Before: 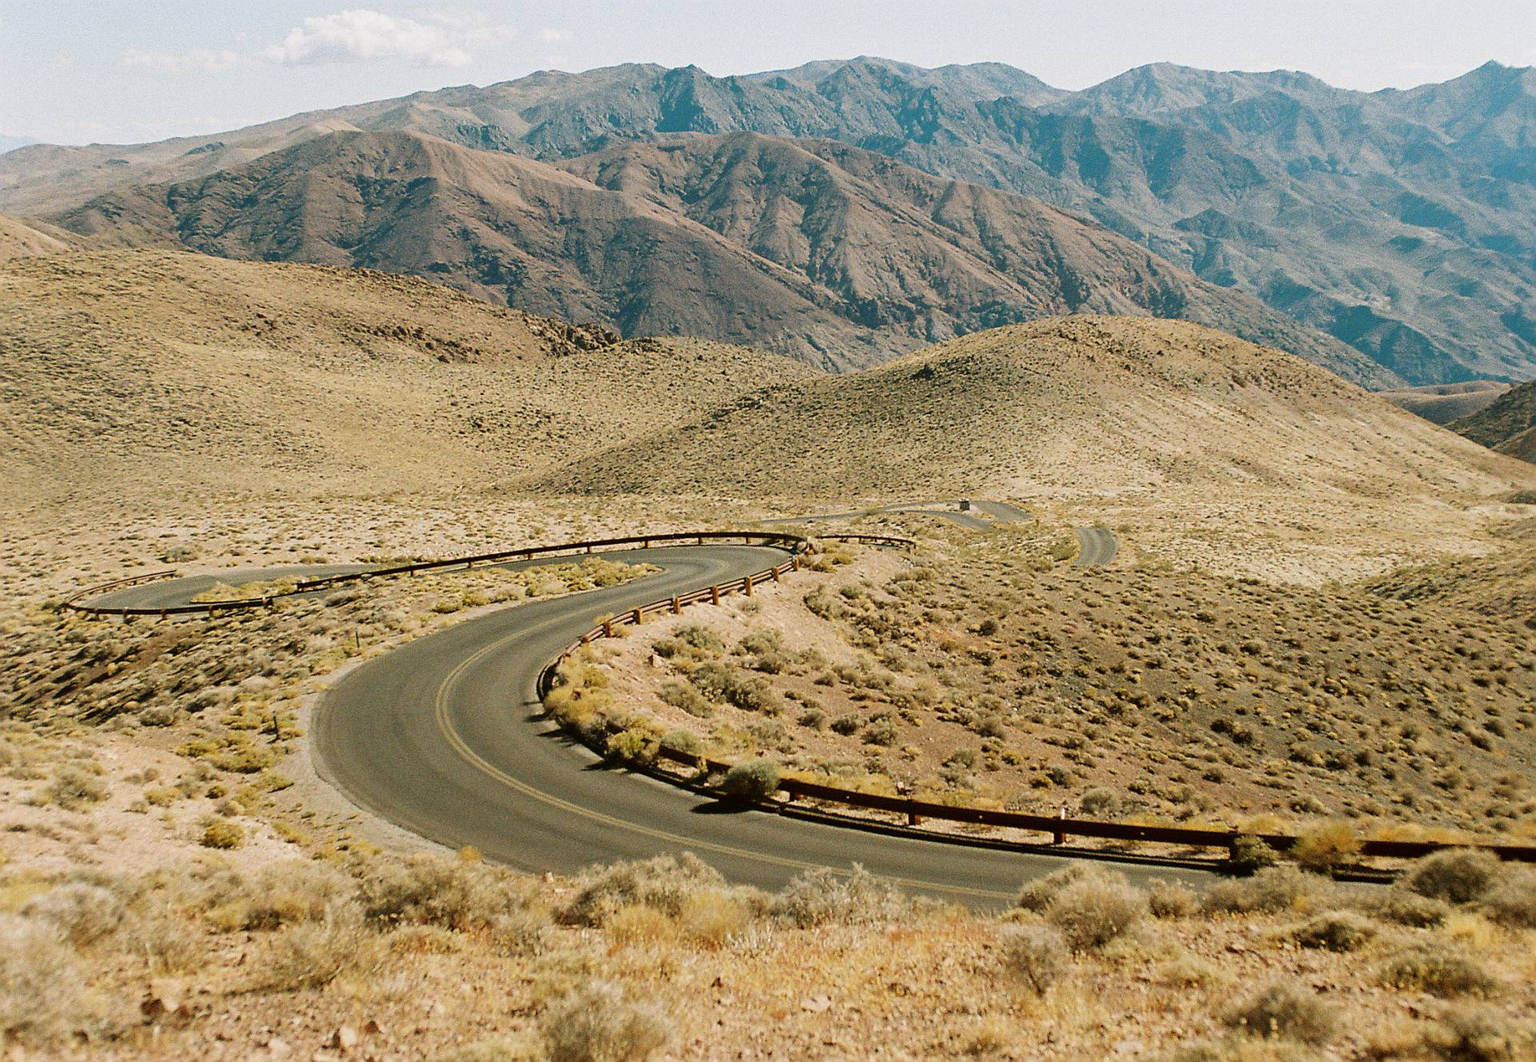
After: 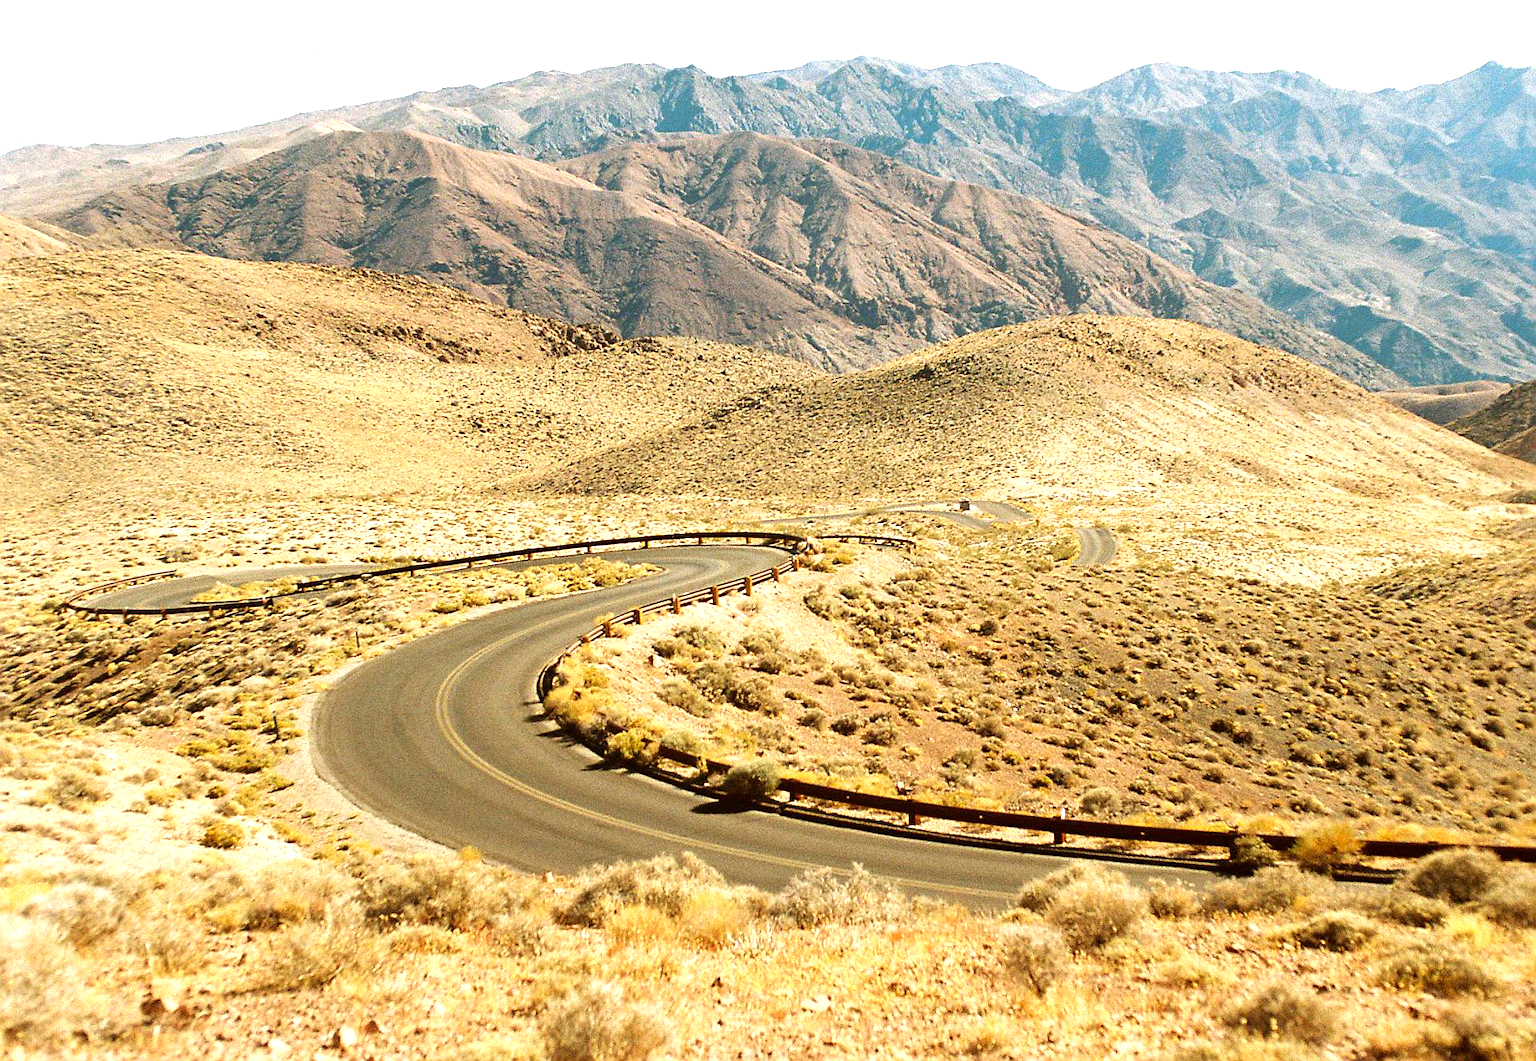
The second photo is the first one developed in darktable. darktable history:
exposure: exposure 1 EV, compensate highlight preservation false
rgb levels: mode RGB, independent channels, levels [[0, 0.5, 1], [0, 0.521, 1], [0, 0.536, 1]]
